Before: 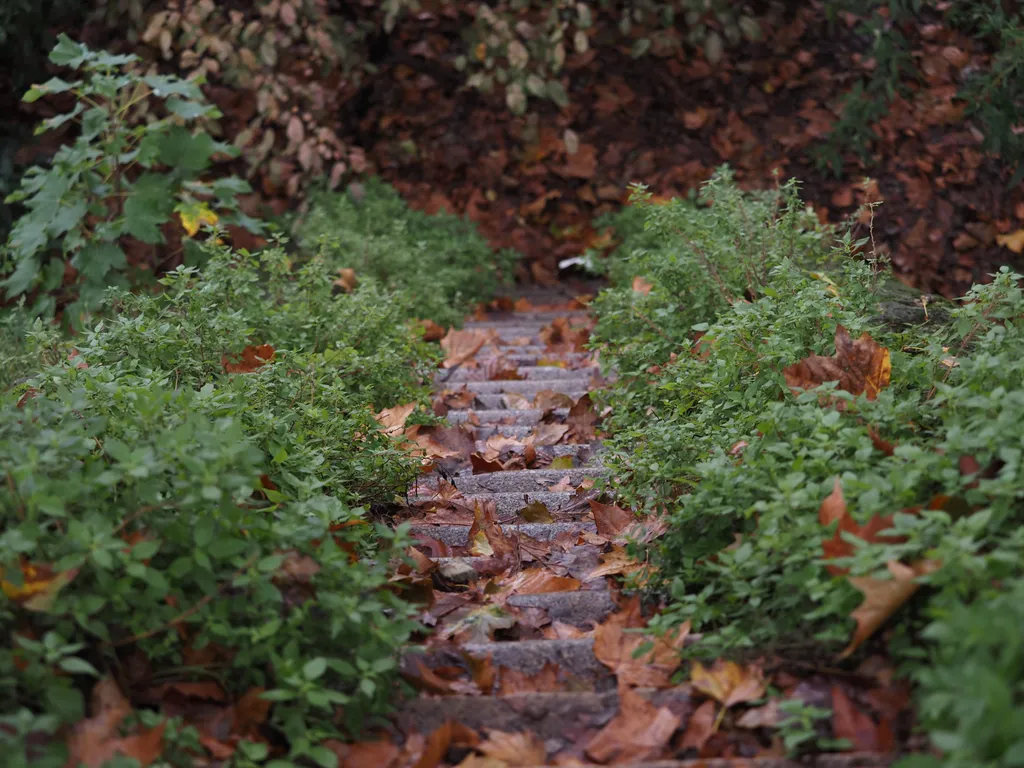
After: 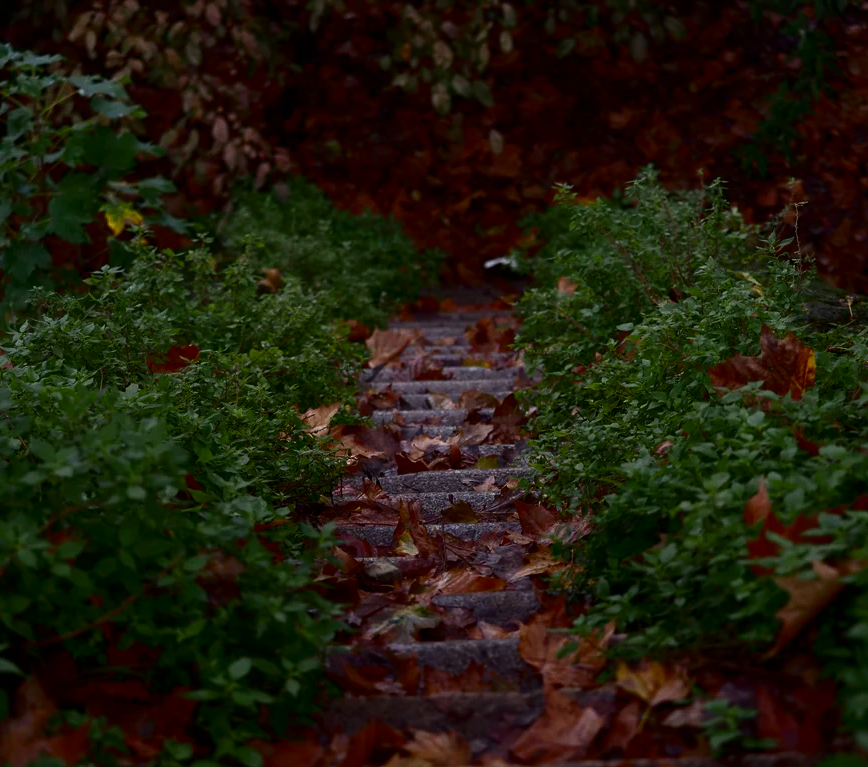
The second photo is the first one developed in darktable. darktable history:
contrast brightness saturation: brightness -0.525
crop: left 7.35%, right 7.806%
